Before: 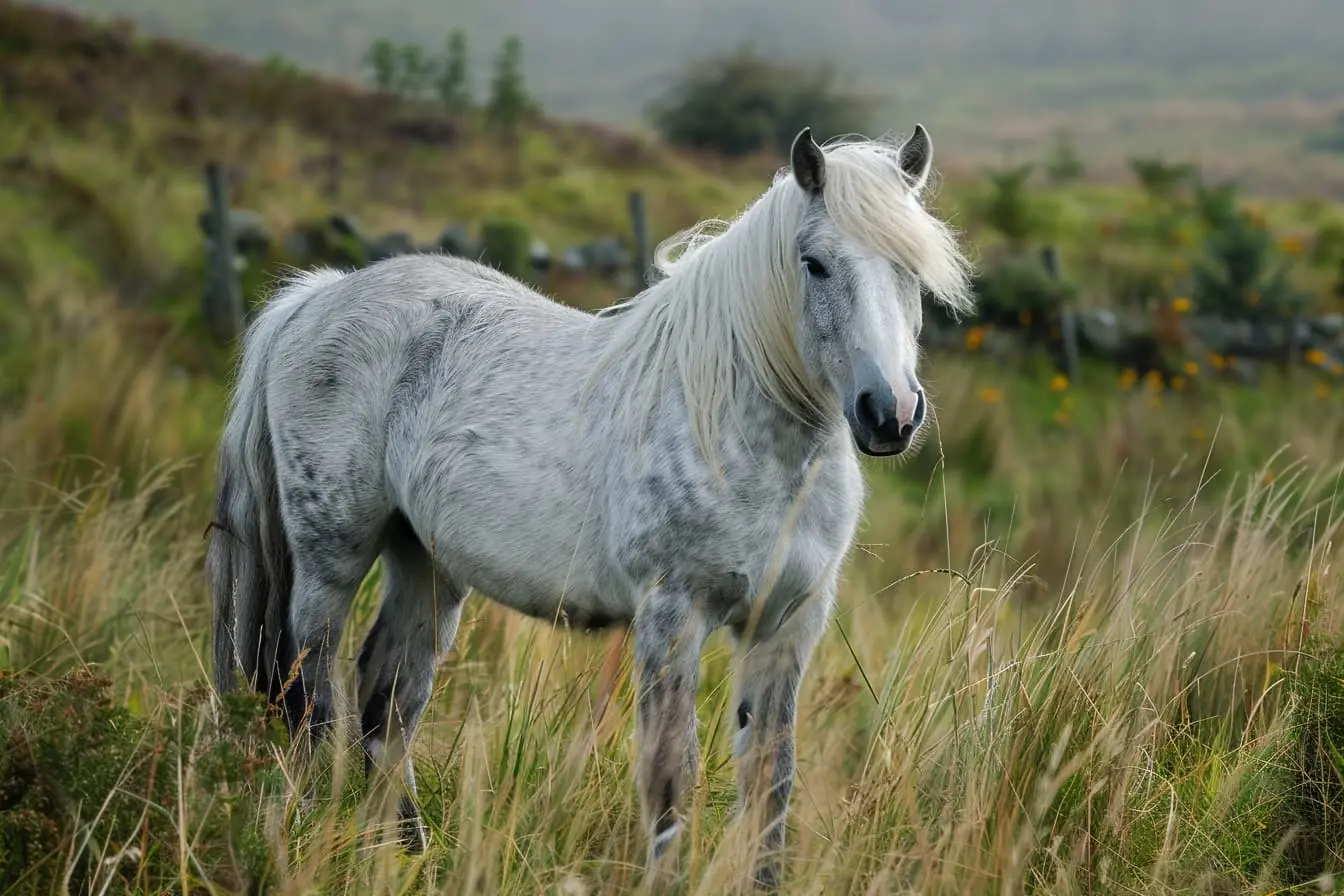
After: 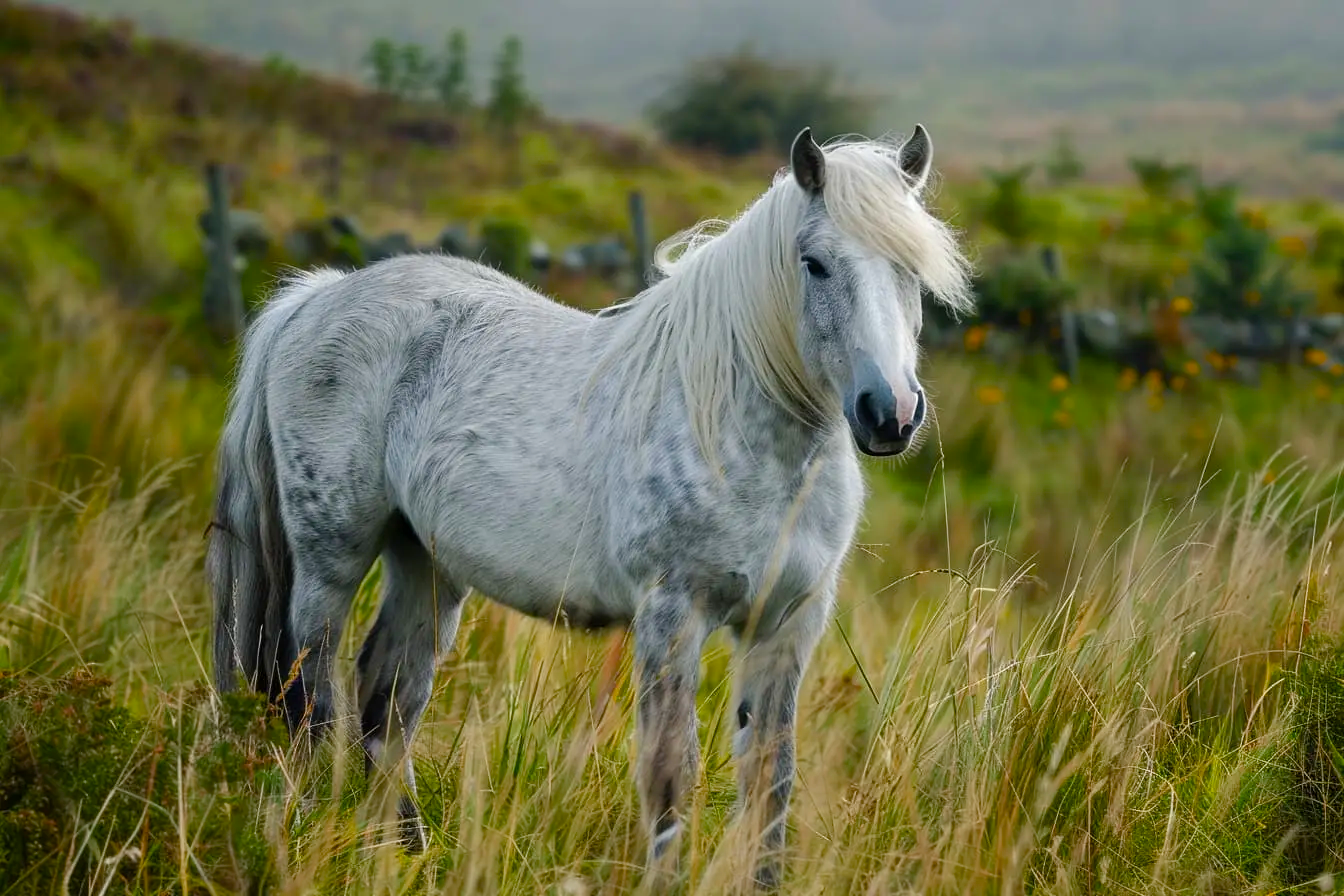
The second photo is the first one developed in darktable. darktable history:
color balance rgb: perceptual saturation grading › global saturation 35%, perceptual saturation grading › highlights -25%, perceptual saturation grading › shadows 25%, global vibrance 10%
